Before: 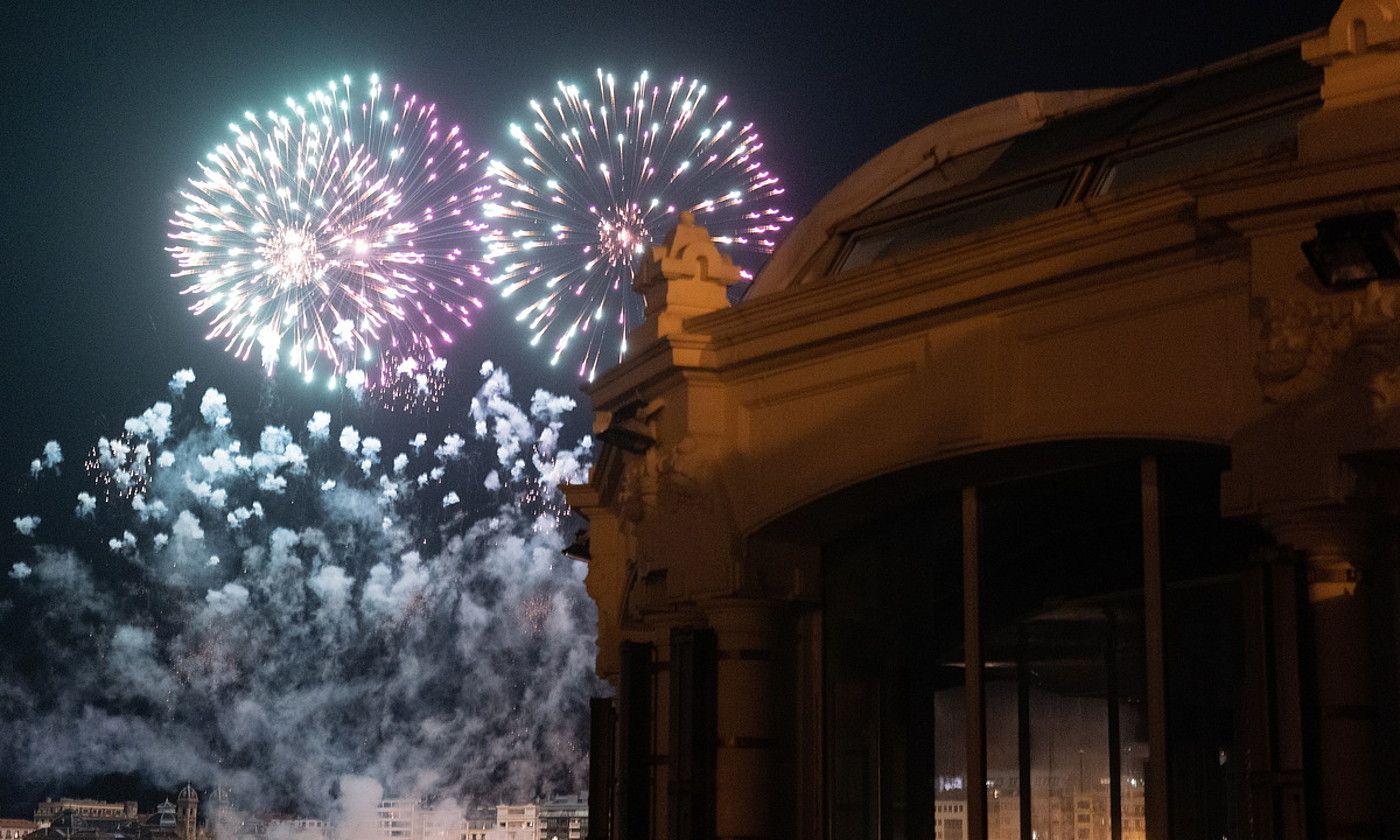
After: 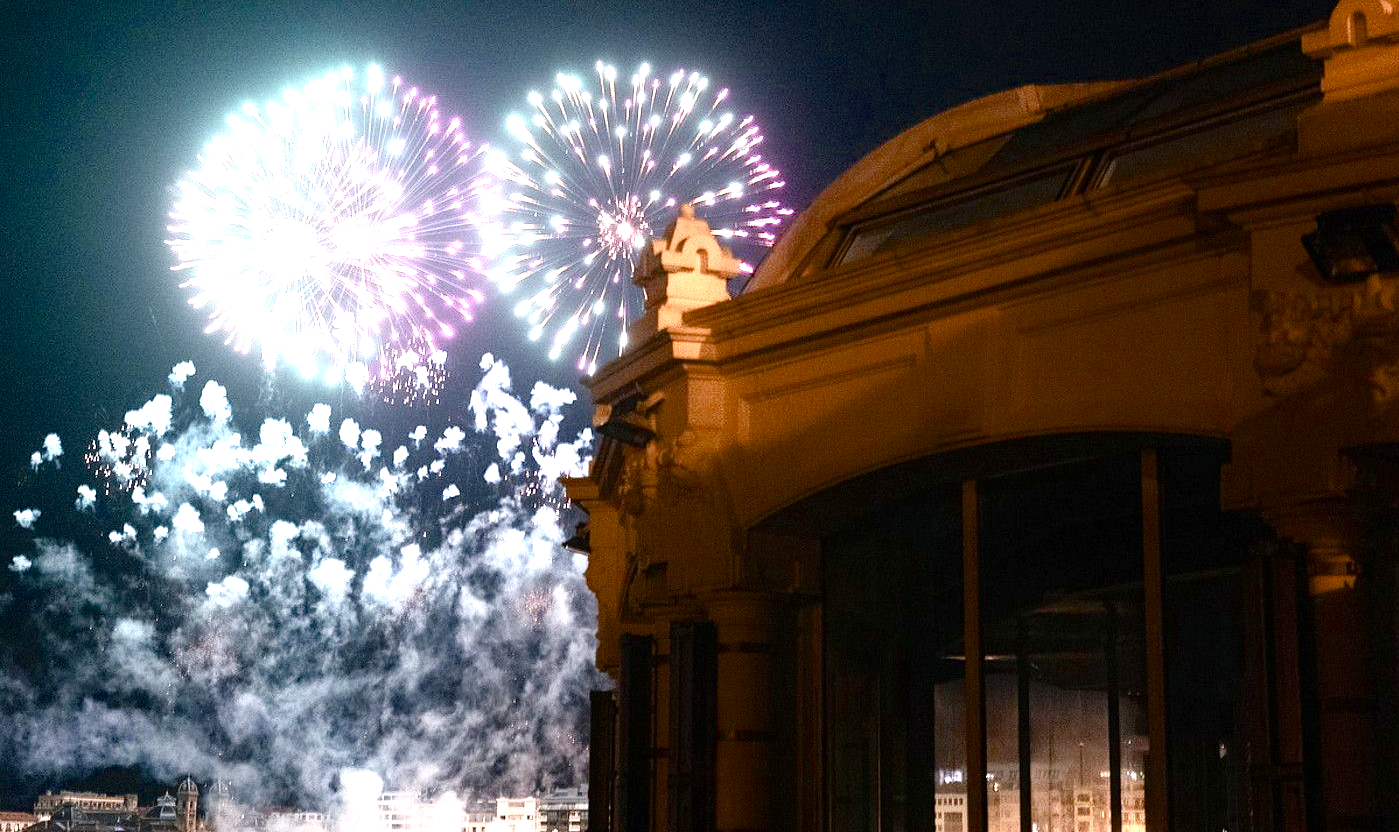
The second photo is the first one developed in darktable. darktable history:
exposure: exposure 0.919 EV, compensate highlight preservation false
color balance rgb: shadows lift › chroma 2.045%, shadows lift › hue 135.97°, highlights gain › luminance 15.007%, perceptual saturation grading › global saturation 20%, perceptual saturation grading › highlights -49.801%, perceptual saturation grading › shadows 25.5%, saturation formula JzAzBz (2021)
crop: top 0.921%, right 0.03%
tone equalizer: -8 EV -0.432 EV, -7 EV -0.428 EV, -6 EV -0.297 EV, -5 EV -0.188 EV, -3 EV 0.246 EV, -2 EV 0.358 EV, -1 EV 0.411 EV, +0 EV 0.408 EV
